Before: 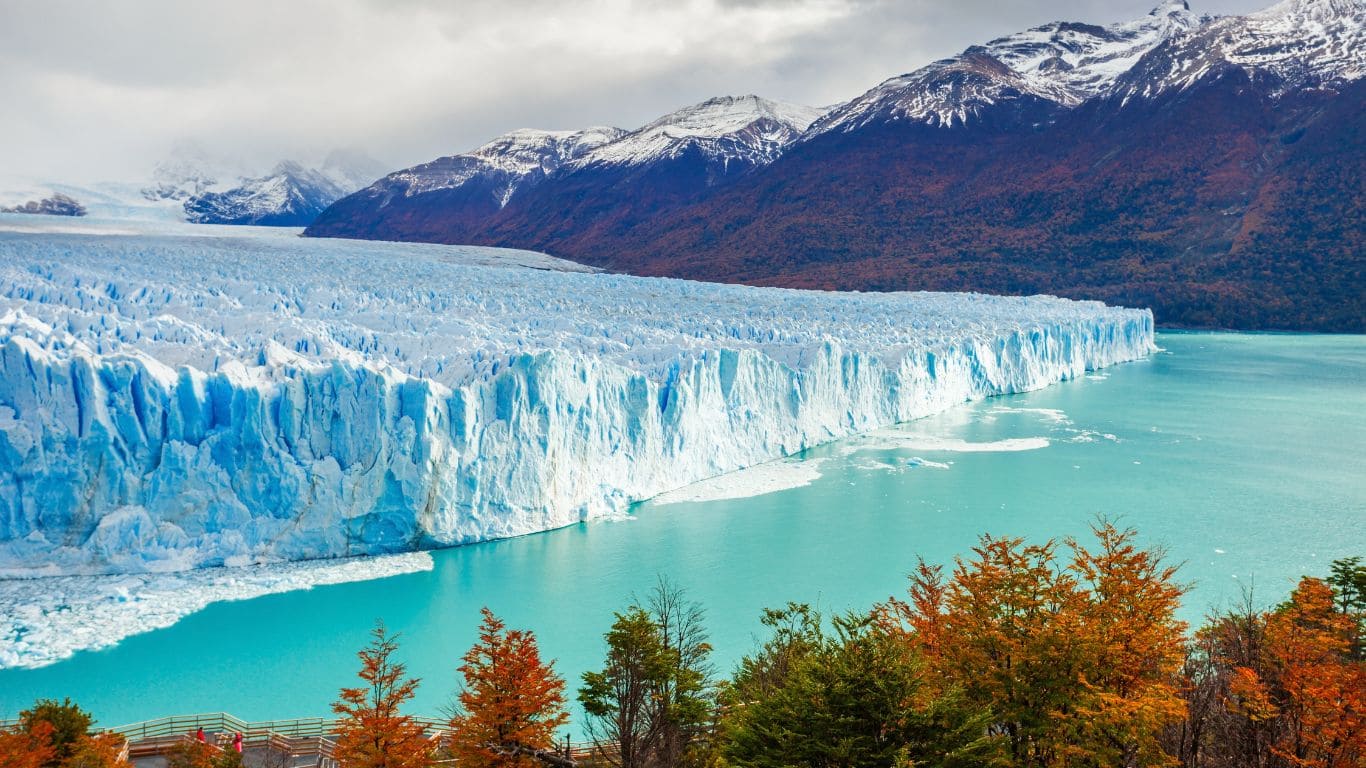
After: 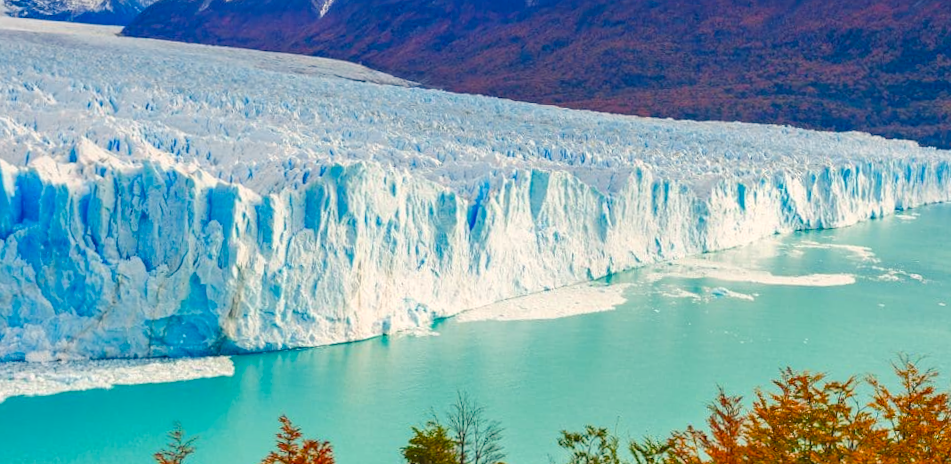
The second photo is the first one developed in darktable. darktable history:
color balance rgb: shadows lift › chroma 2%, shadows lift › hue 247.2°, power › chroma 0.3%, power › hue 25.2°, highlights gain › chroma 3%, highlights gain › hue 60°, global offset › luminance 0.75%, perceptual saturation grading › global saturation 20%, perceptual saturation grading › highlights -20%, perceptual saturation grading › shadows 30%, global vibrance 20%
crop and rotate: angle -3.37°, left 9.79%, top 20.73%, right 12.42%, bottom 11.82%
rotate and perspective: rotation -0.45°, automatic cropping original format, crop left 0.008, crop right 0.992, crop top 0.012, crop bottom 0.988
